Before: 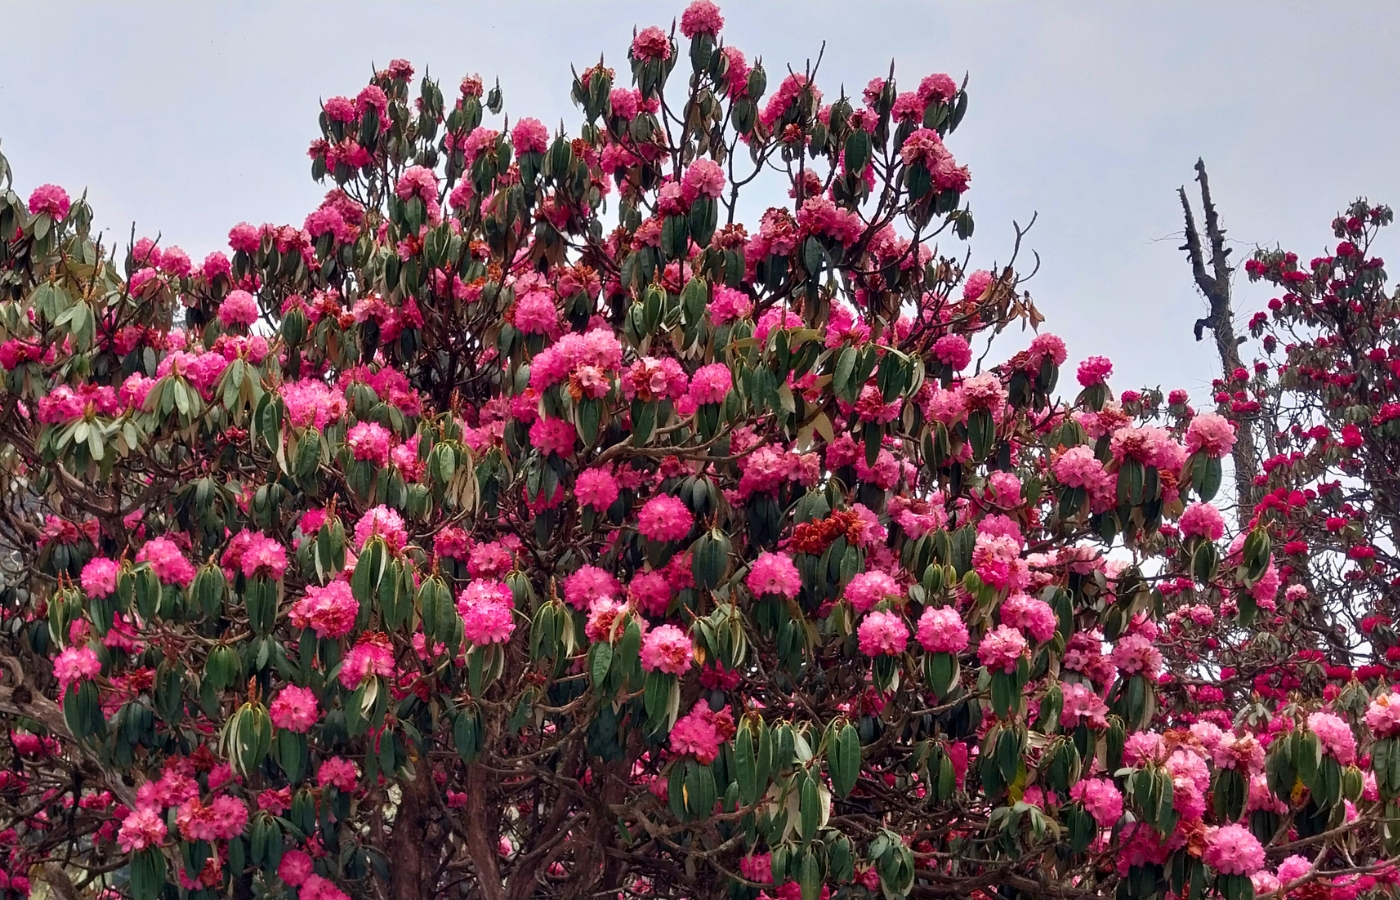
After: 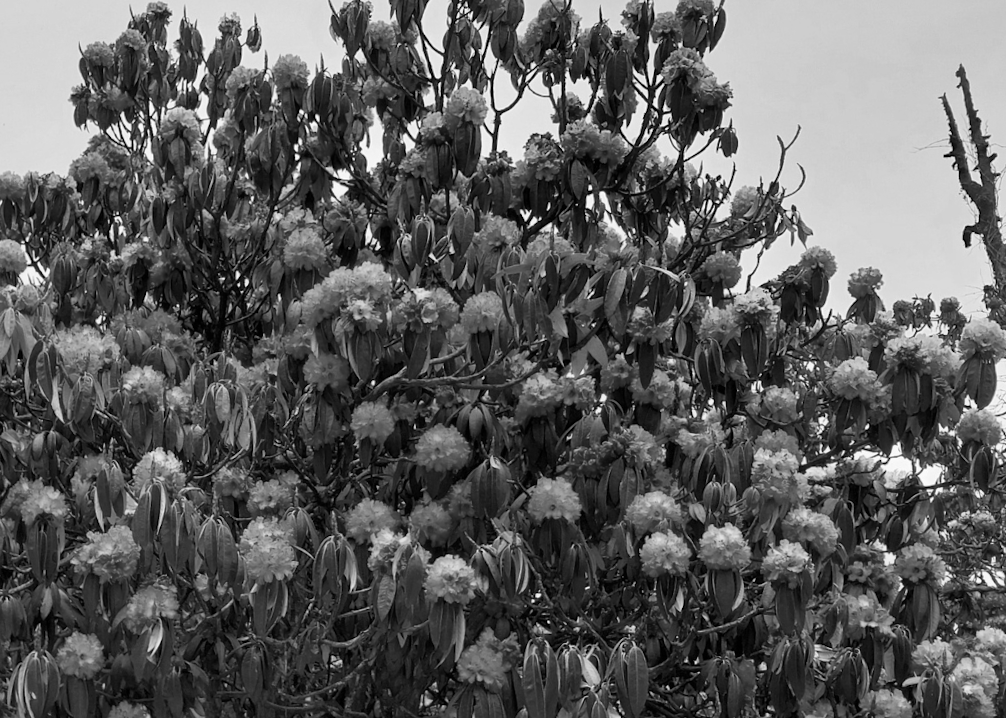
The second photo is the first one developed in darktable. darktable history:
rotate and perspective: rotation -2.56°, automatic cropping off
crop and rotate: left 17.046%, top 10.659%, right 12.989%, bottom 14.553%
tone equalizer: on, module defaults
monochrome: a -4.13, b 5.16, size 1
color balance rgb: perceptual saturation grading › global saturation 20%, perceptual saturation grading › highlights -25%, perceptual saturation grading › shadows 25%
